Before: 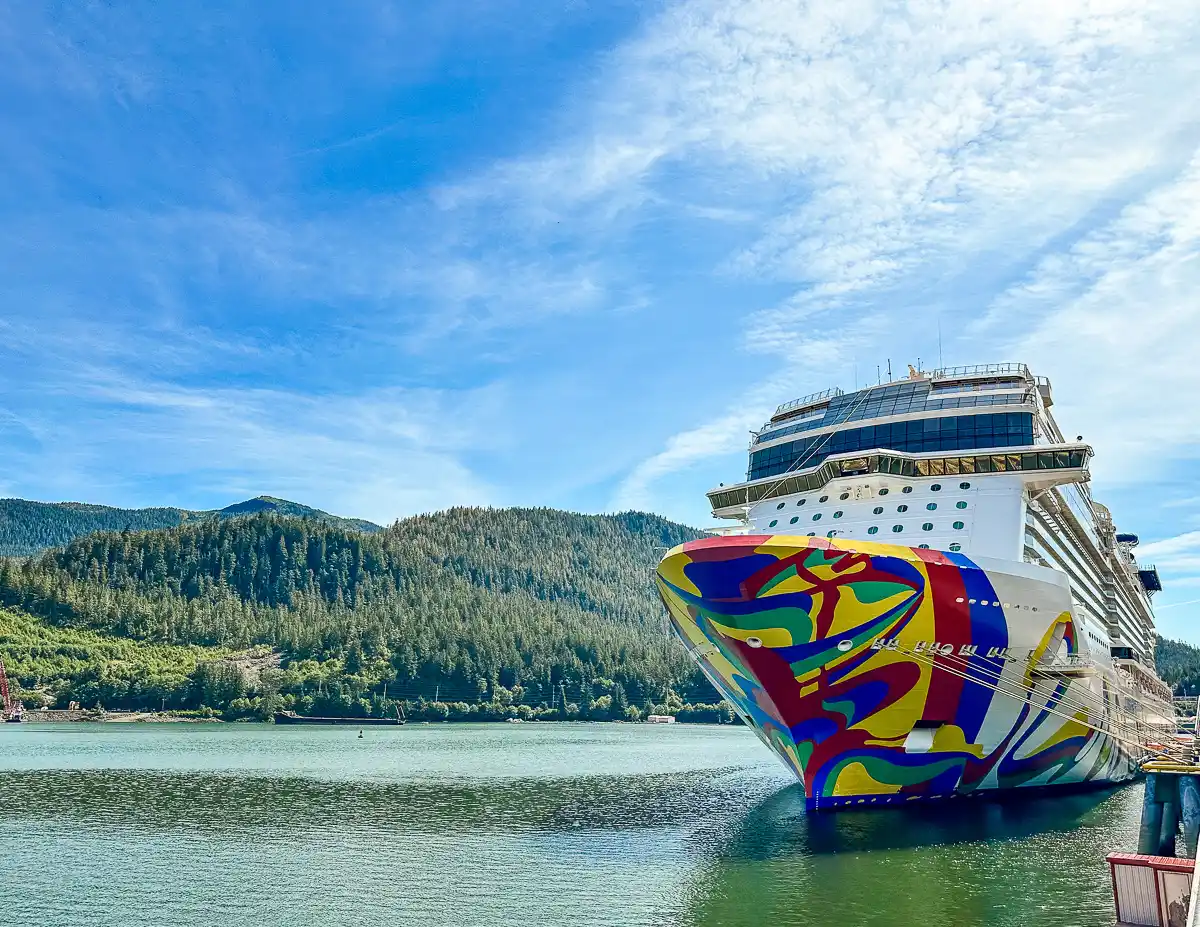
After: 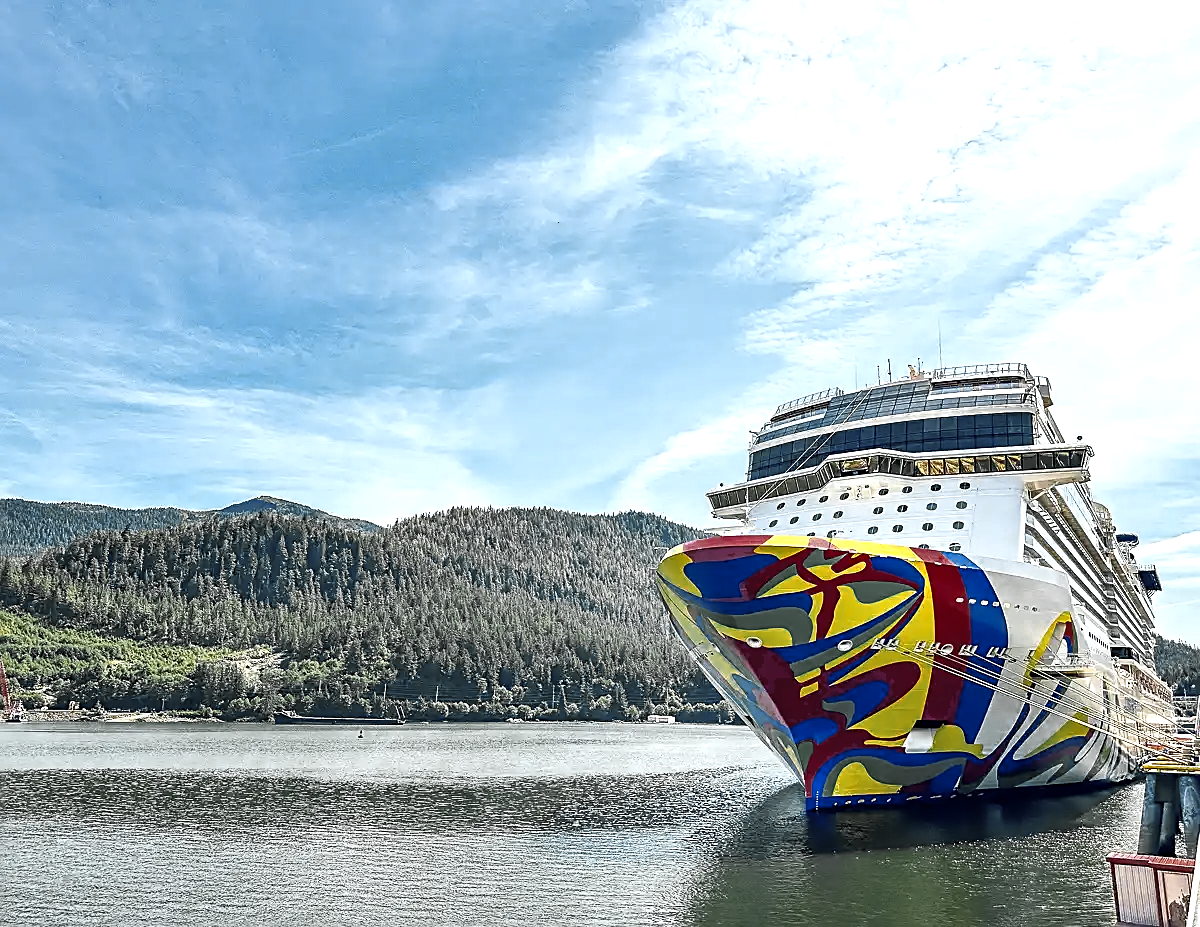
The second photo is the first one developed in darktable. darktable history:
color zones: curves: ch0 [(0.035, 0.242) (0.25, 0.5) (0.384, 0.214) (0.488, 0.255) (0.75, 0.5)]; ch1 [(0.063, 0.379) (0.25, 0.5) (0.354, 0.201) (0.489, 0.085) (0.729, 0.271)]; ch2 [(0.25, 0.5) (0.38, 0.517) (0.442, 0.51) (0.735, 0.456)]
sharpen: on, module defaults
shadows and highlights: shadows 51.92, highlights -28.67, shadows color adjustment 97.67%, soften with gaussian
tone equalizer: -8 EV -0.764 EV, -7 EV -0.728 EV, -6 EV -0.581 EV, -5 EV -0.406 EV, -3 EV 0.389 EV, -2 EV 0.6 EV, -1 EV 0.694 EV, +0 EV 0.723 EV
